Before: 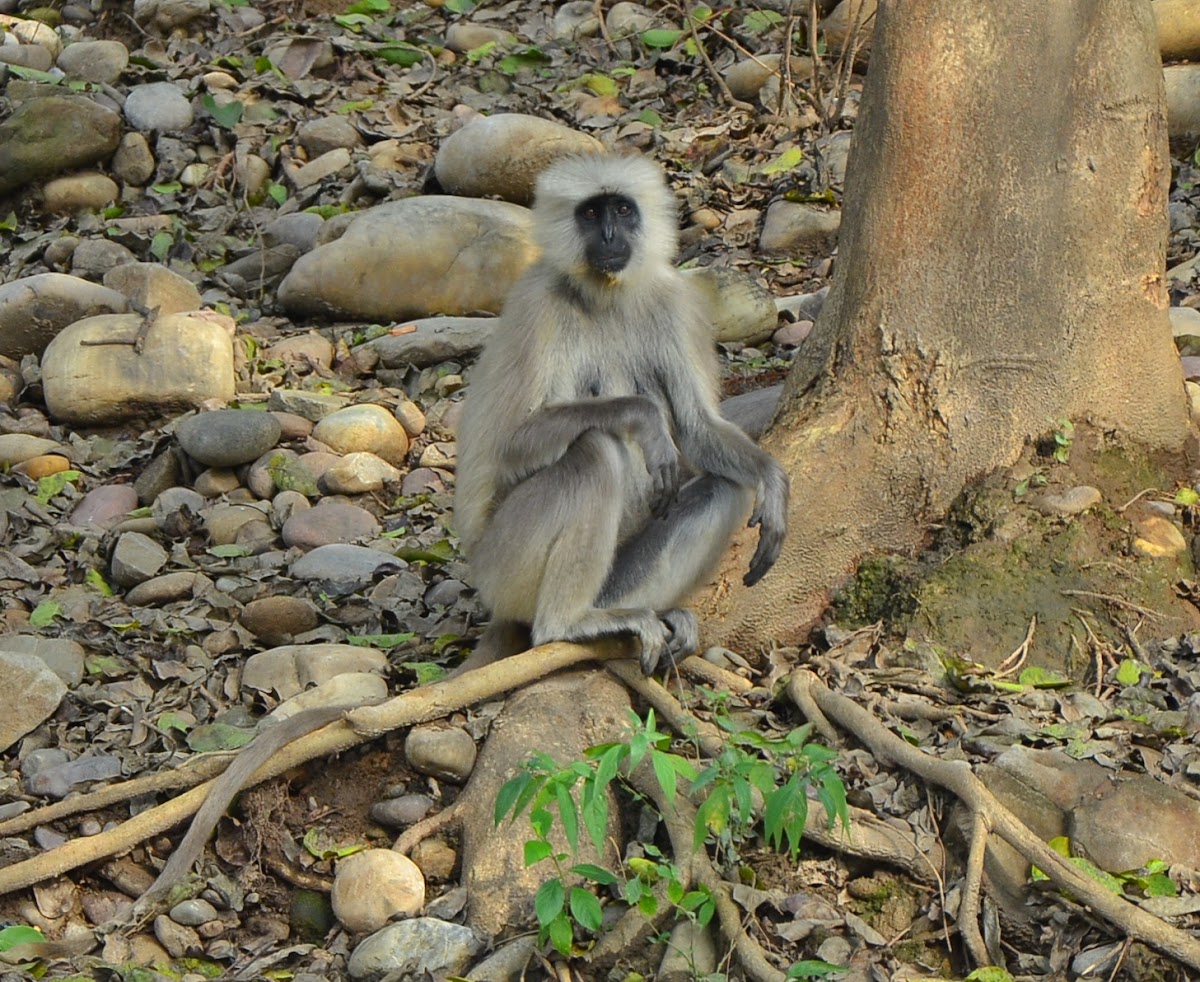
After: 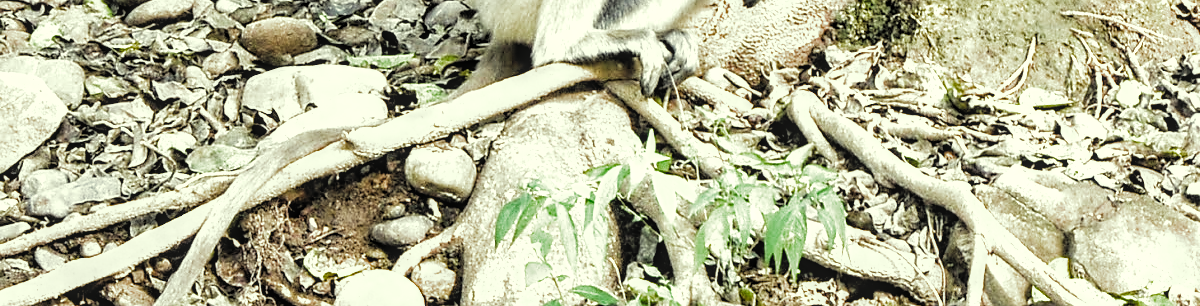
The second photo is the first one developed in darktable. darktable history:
crop and rotate: top 59.011%, bottom 9.779%
tone equalizer: -8 EV -0.428 EV, -7 EV -0.362 EV, -6 EV -0.348 EV, -5 EV -0.213 EV, -3 EV 0.233 EV, -2 EV 0.353 EV, -1 EV 0.394 EV, +0 EV 0.405 EV, smoothing diameter 24.96%, edges refinement/feathering 11.24, preserve details guided filter
exposure: black level correction 0, exposure 1.1 EV, compensate highlight preservation false
filmic rgb: black relative exposure -3.53 EV, white relative exposure 2.27 EV, hardness 3.4, add noise in highlights 0, color science v3 (2019), use custom middle-gray values true, contrast in highlights soft
color correction: highlights a* -5.83, highlights b* 11.36
local contrast: on, module defaults
color calibration: gray › normalize channels true, illuminant same as pipeline (D50), adaptation XYZ, x 0.346, y 0.357, temperature 5019.56 K, gamut compression 0.003
sharpen: radius 1.597, amount 0.369, threshold 1.5
